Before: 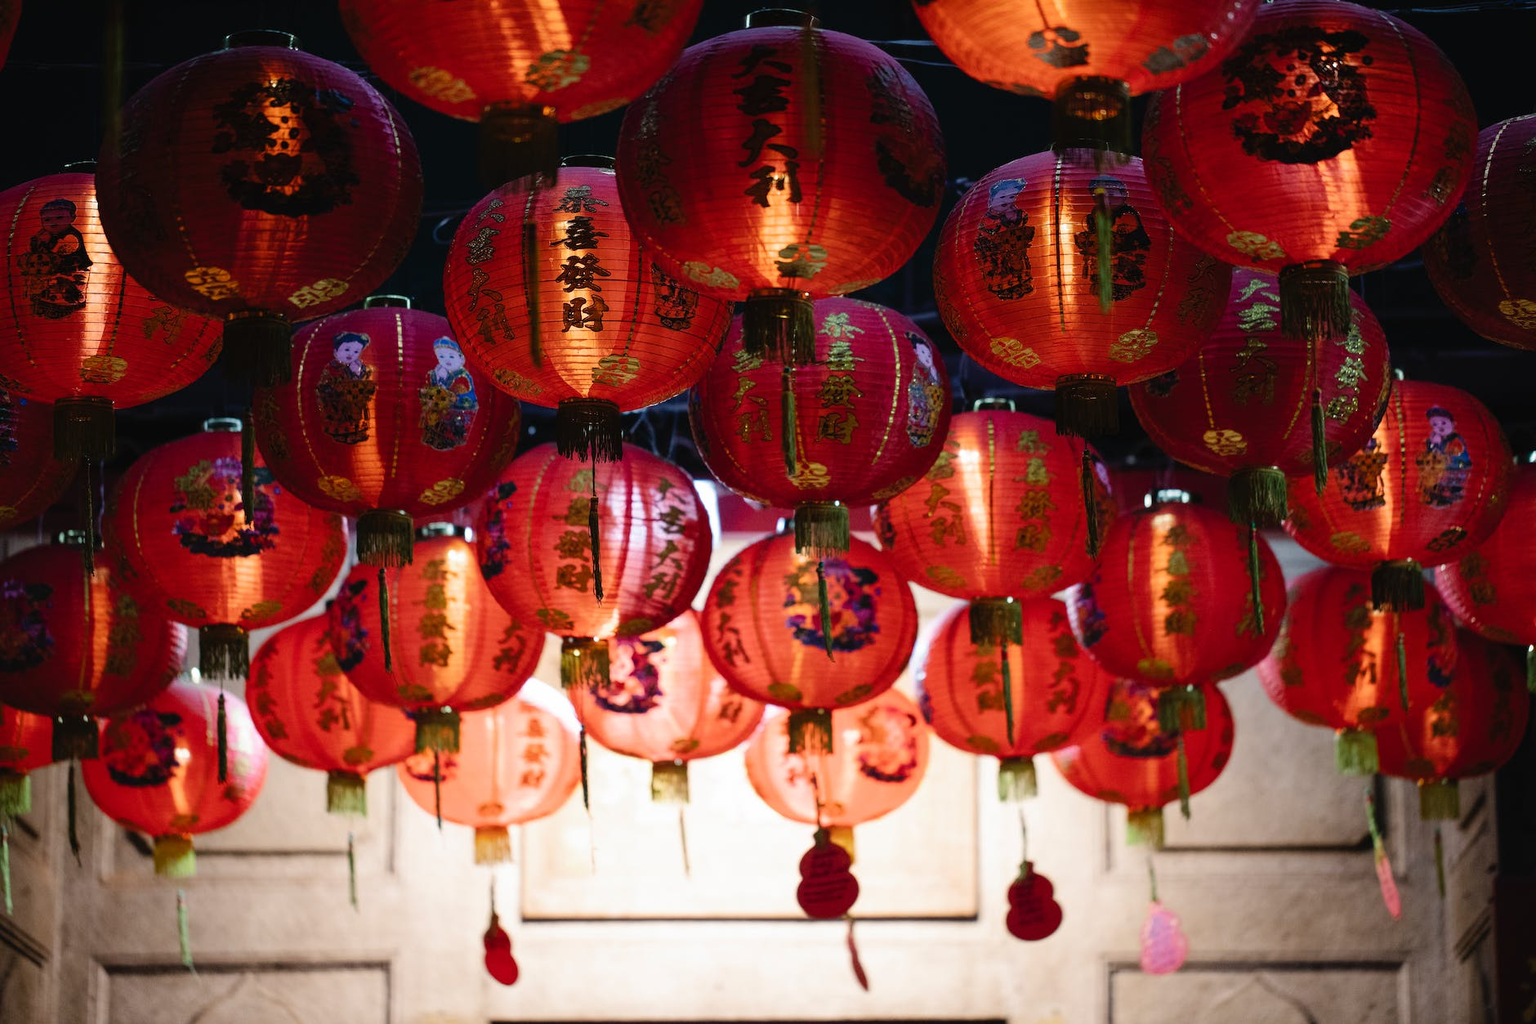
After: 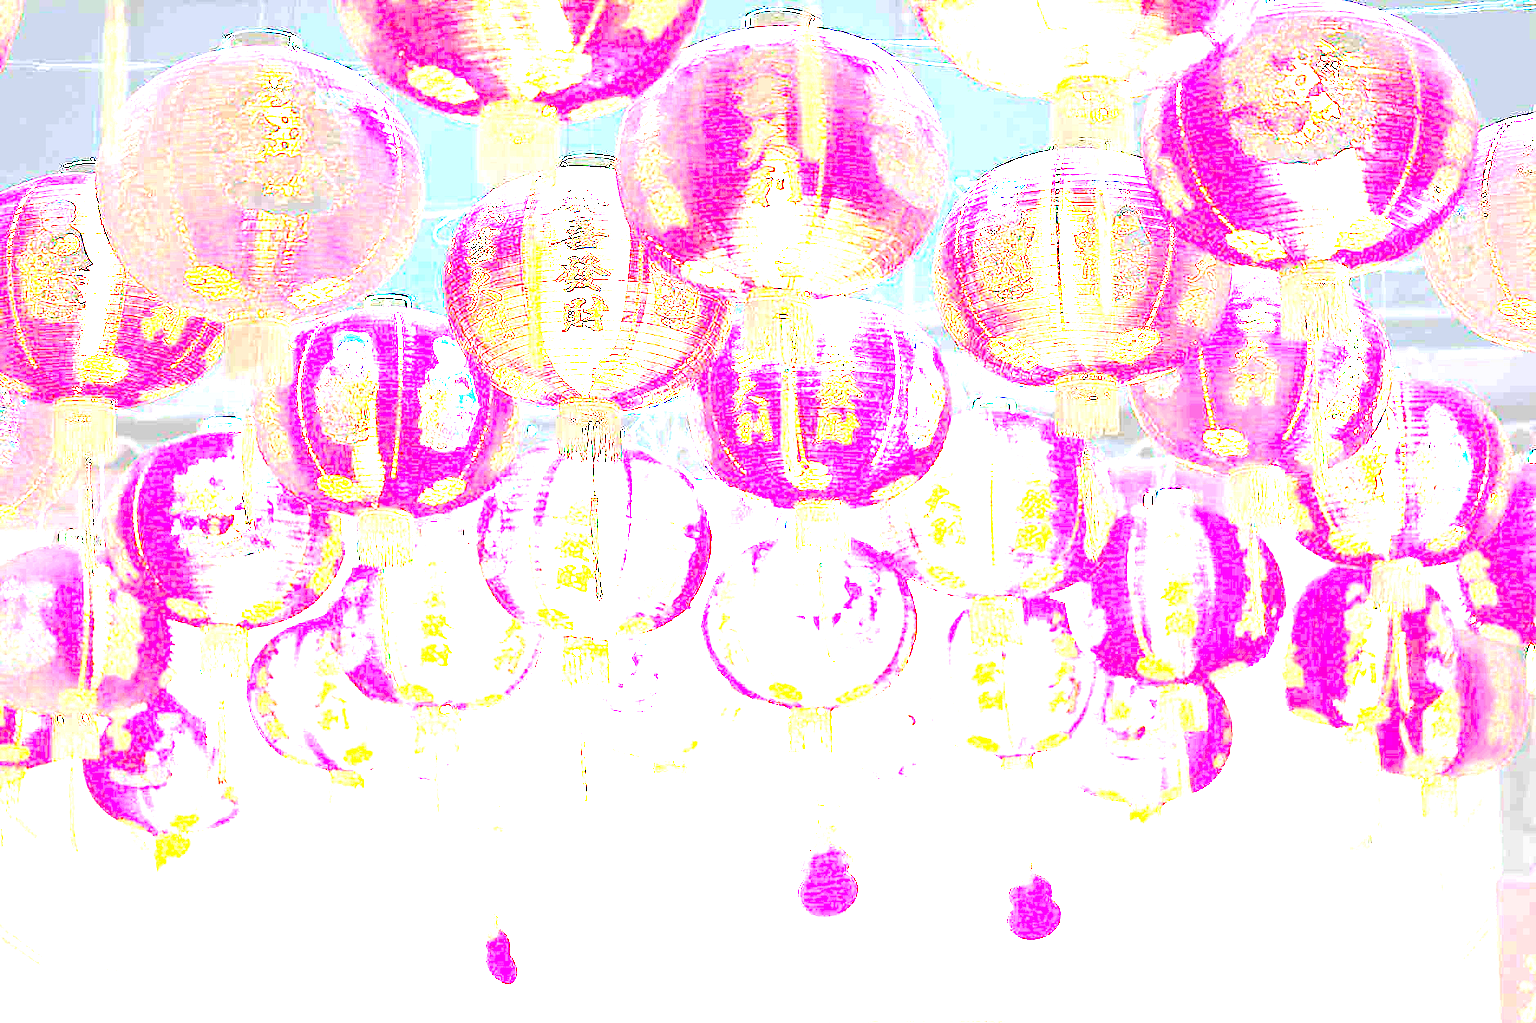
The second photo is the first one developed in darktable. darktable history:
exposure: exposure 7.988 EV, compensate exposure bias true, compensate highlight preservation false
